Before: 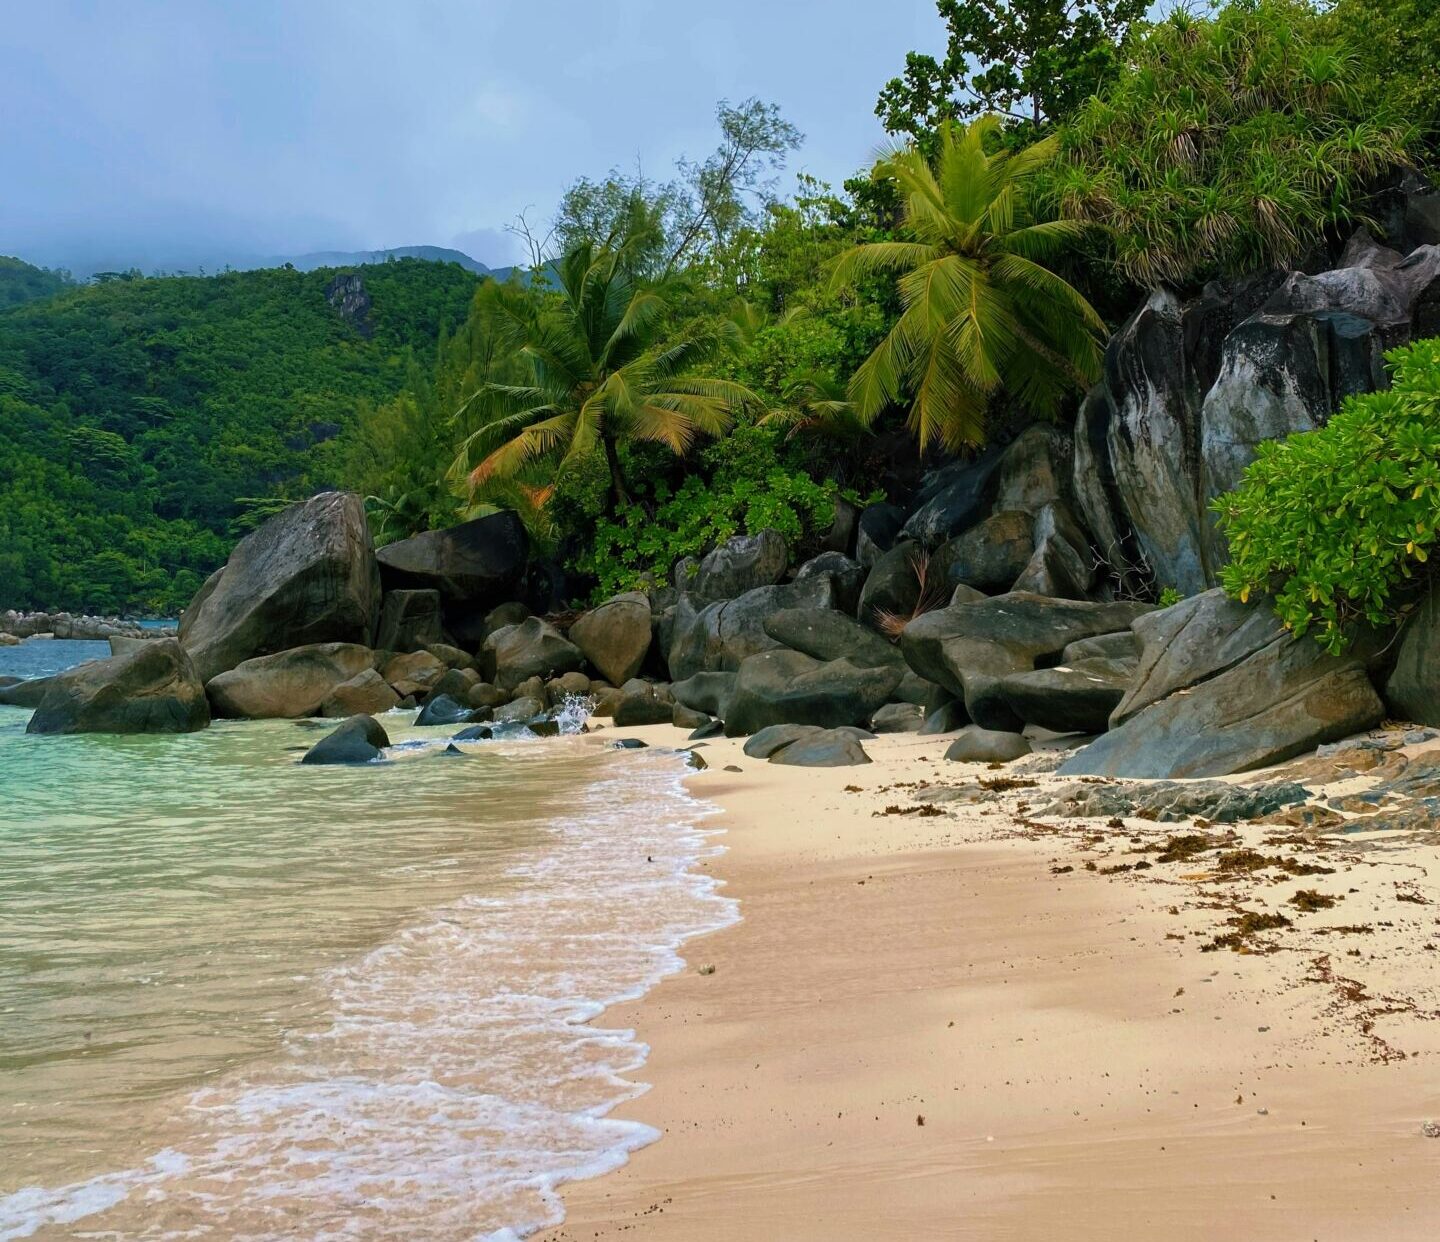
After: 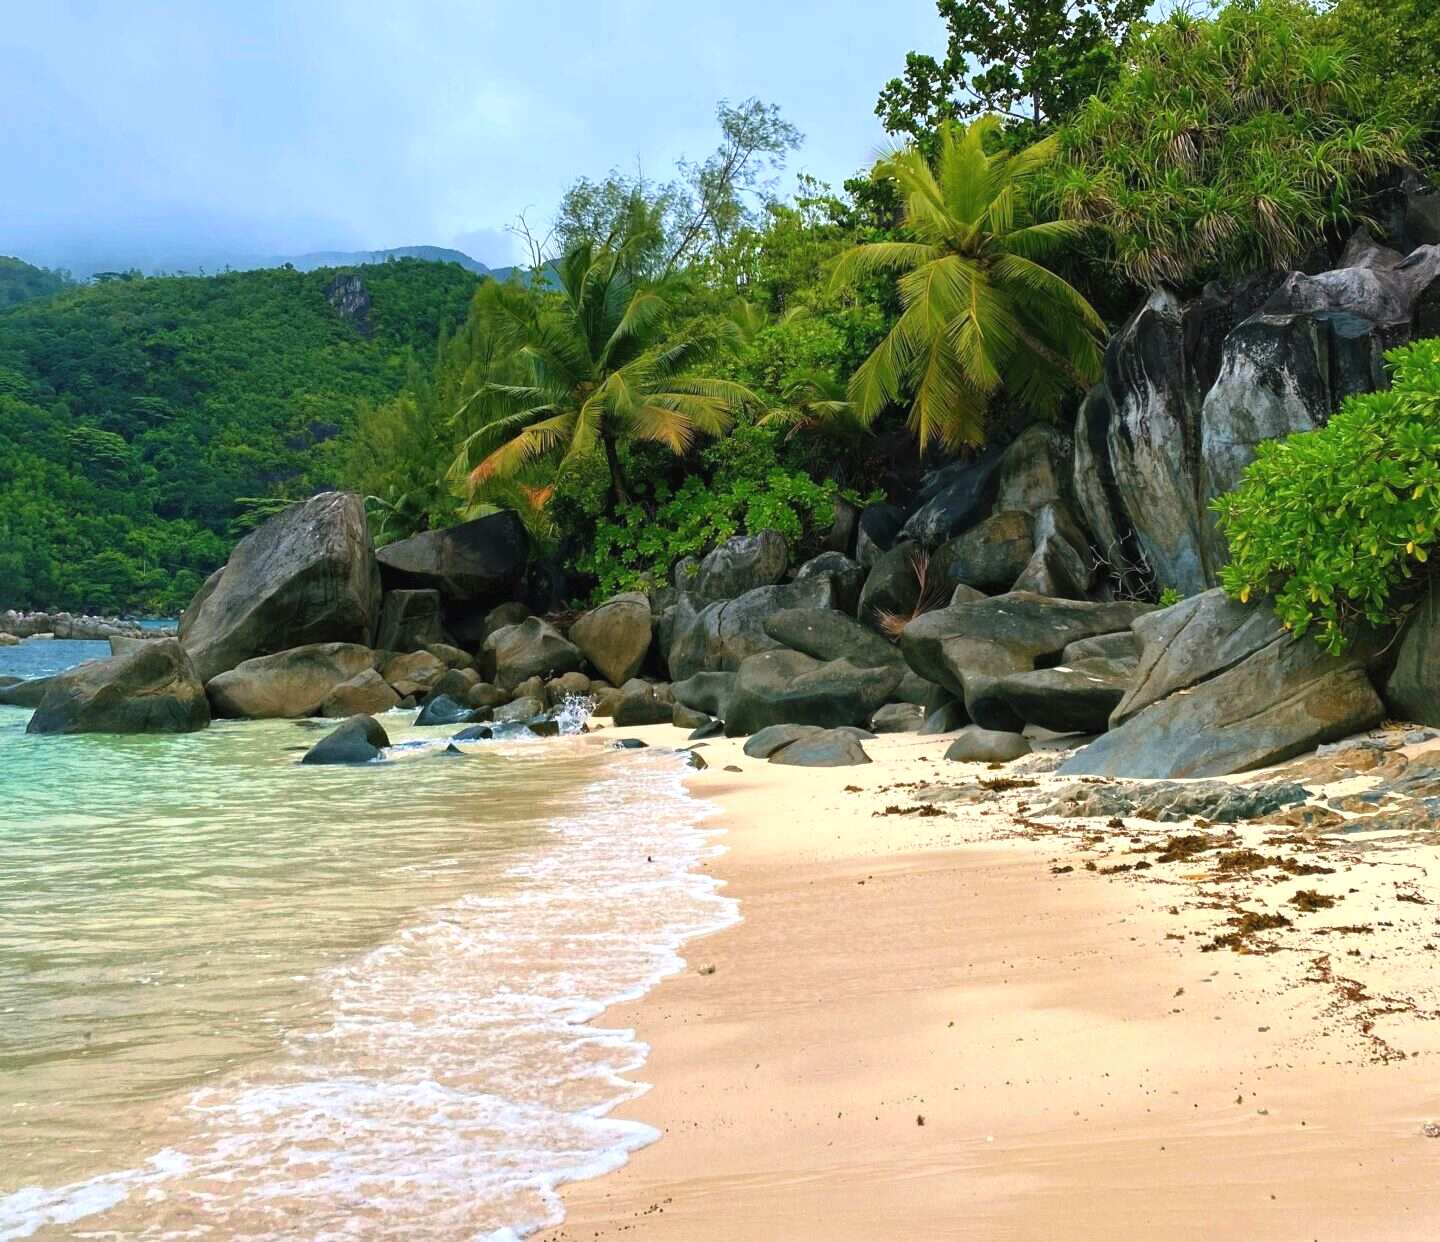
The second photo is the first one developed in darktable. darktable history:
exposure: black level correction -0.001, exposure 0.539 EV, compensate exposure bias true, compensate highlight preservation false
